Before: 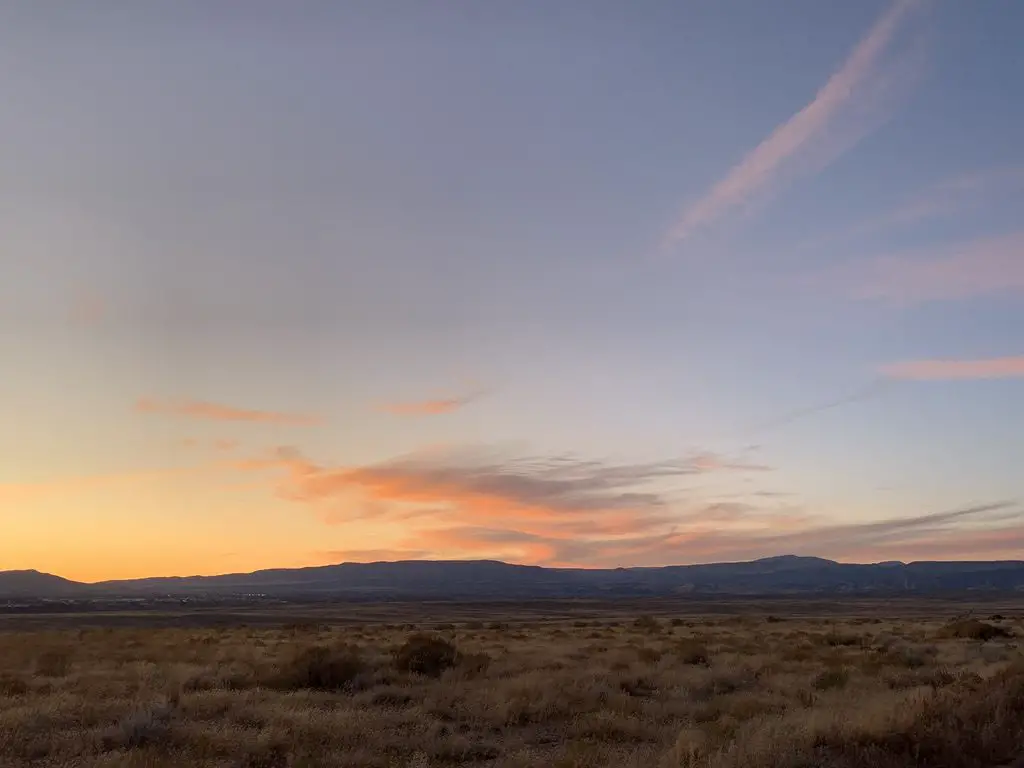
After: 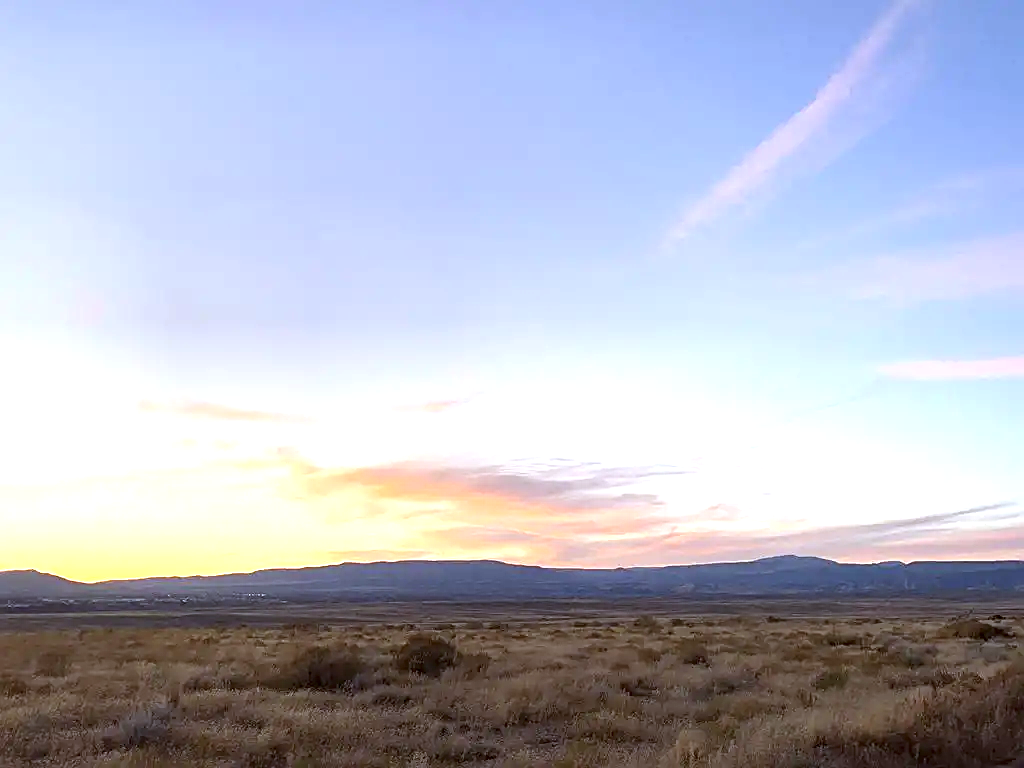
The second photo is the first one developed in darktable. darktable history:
sharpen: on, module defaults
exposure: black level correction 0, exposure 1.3 EV, compensate exposure bias true, compensate highlight preservation false
white balance: red 0.926, green 1.003, blue 1.133
